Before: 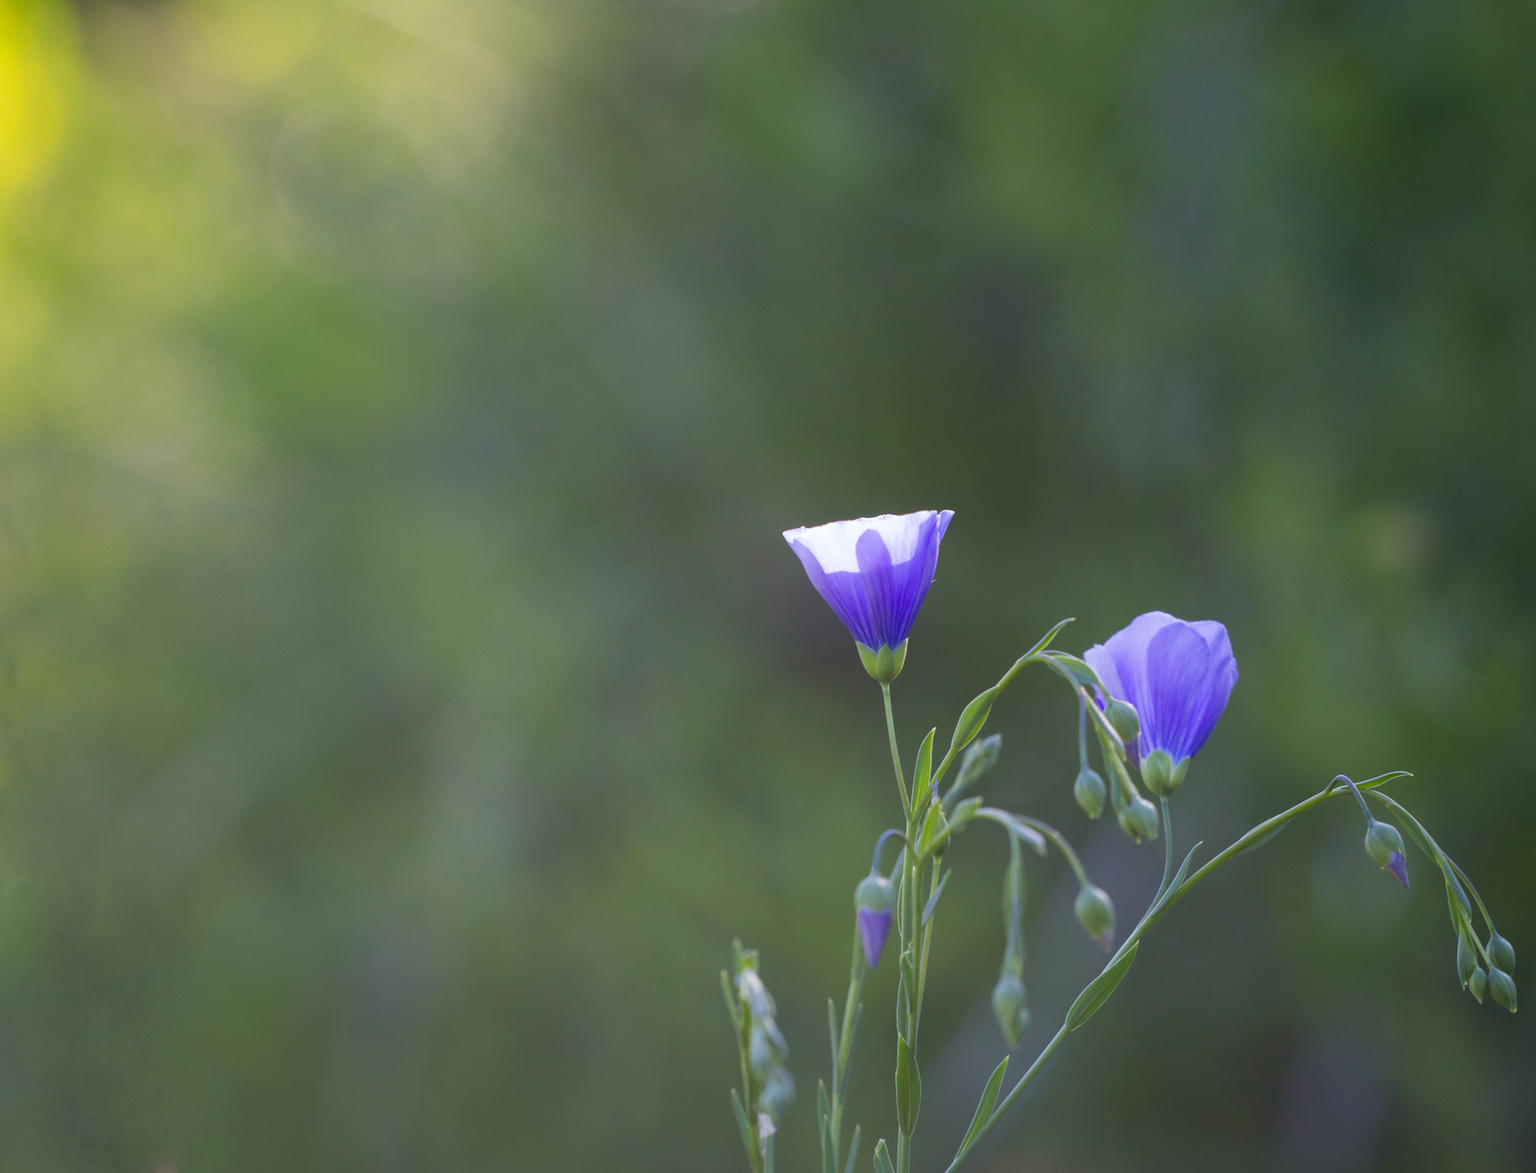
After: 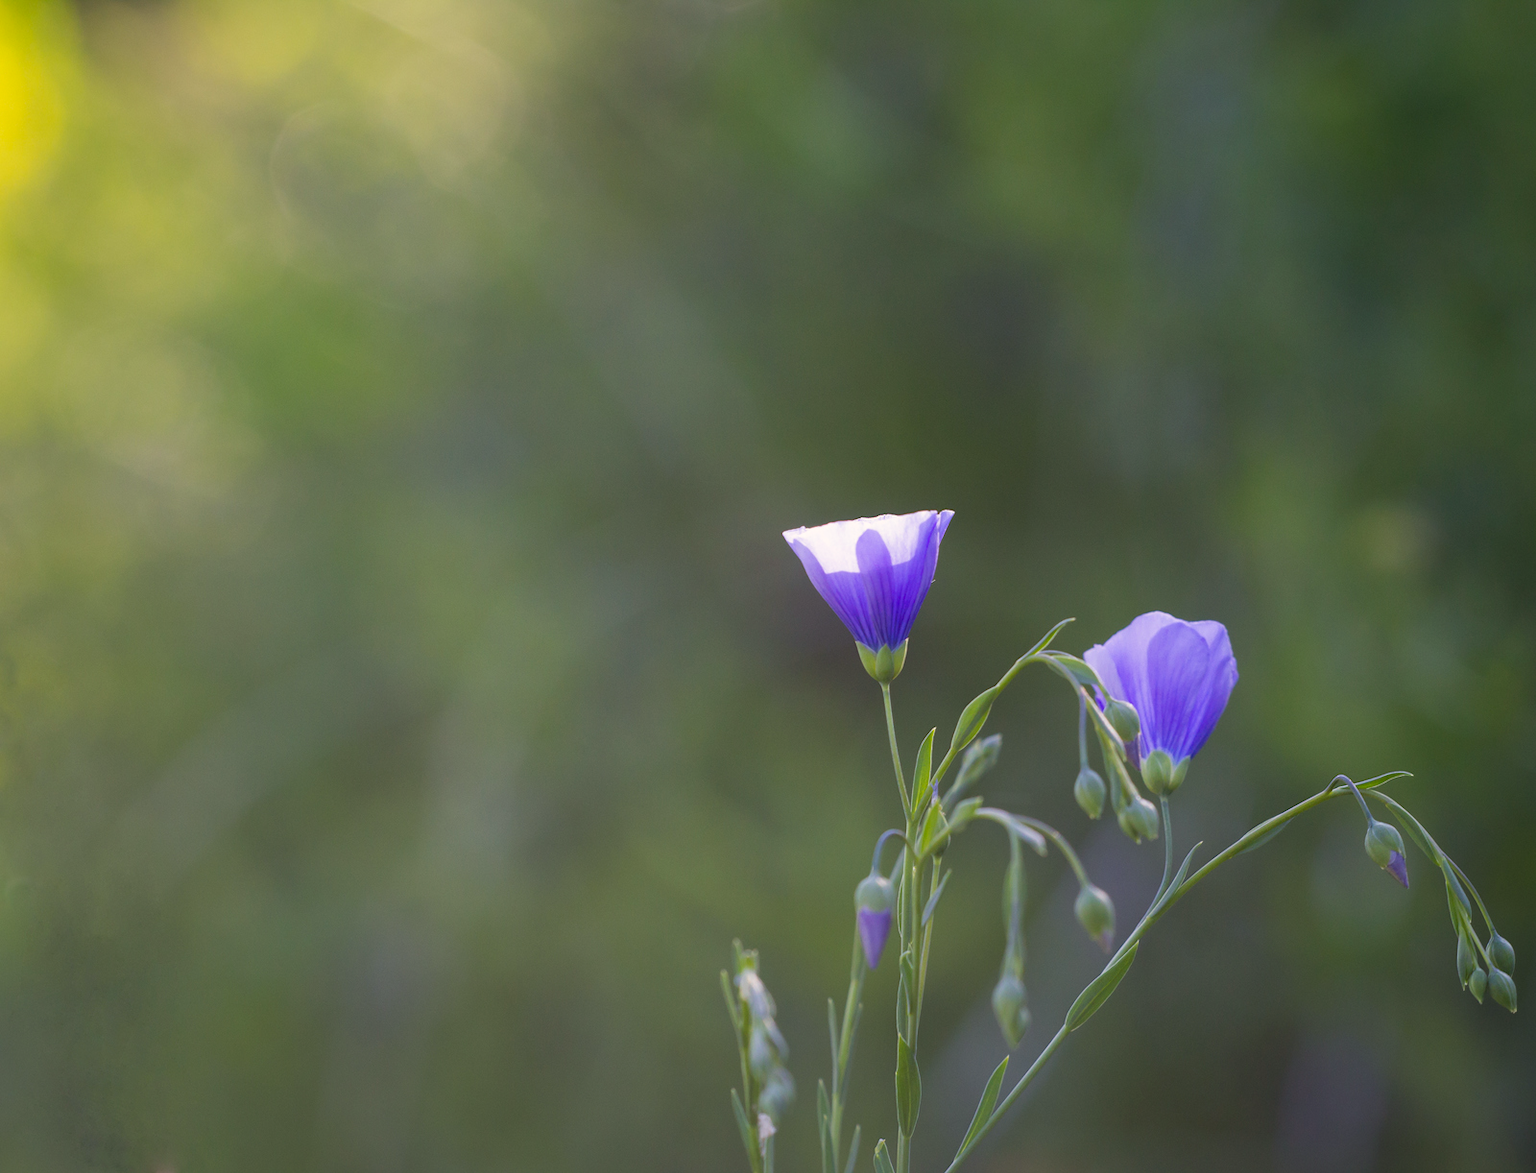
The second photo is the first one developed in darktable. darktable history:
white balance: emerald 1
color correction: highlights a* 3.84, highlights b* 5.07
